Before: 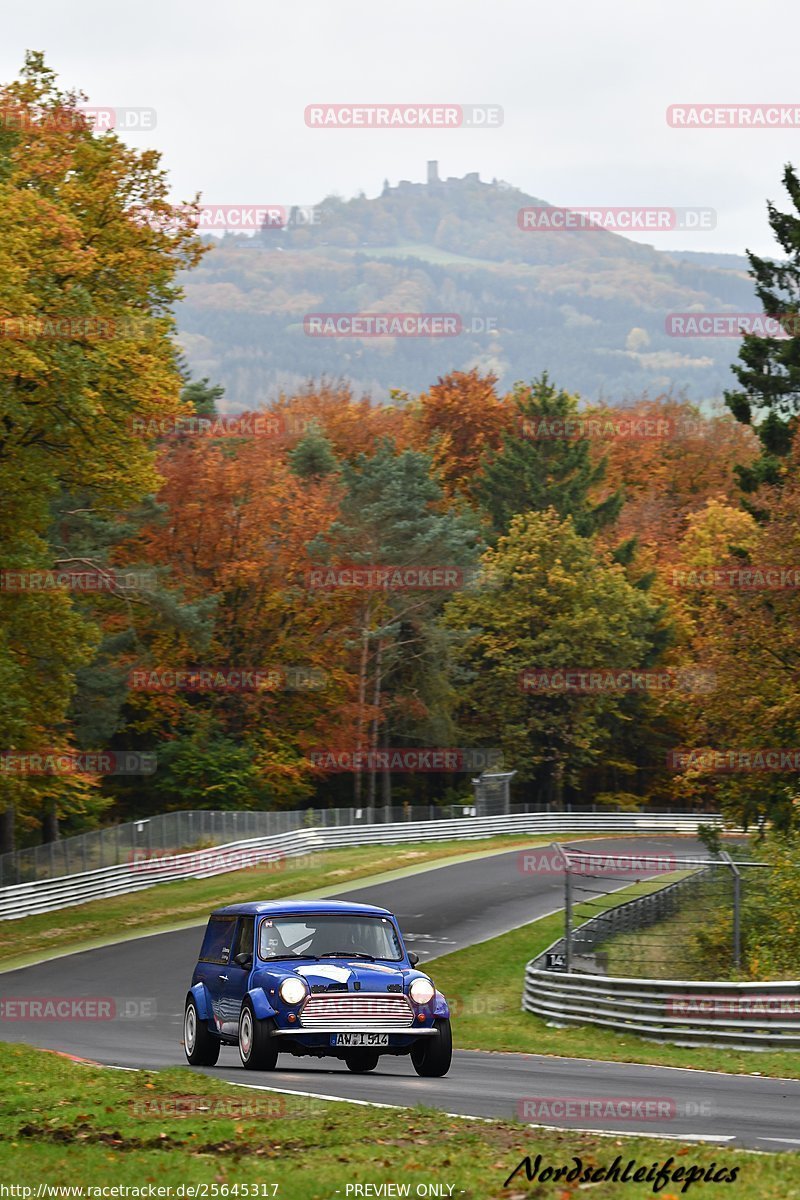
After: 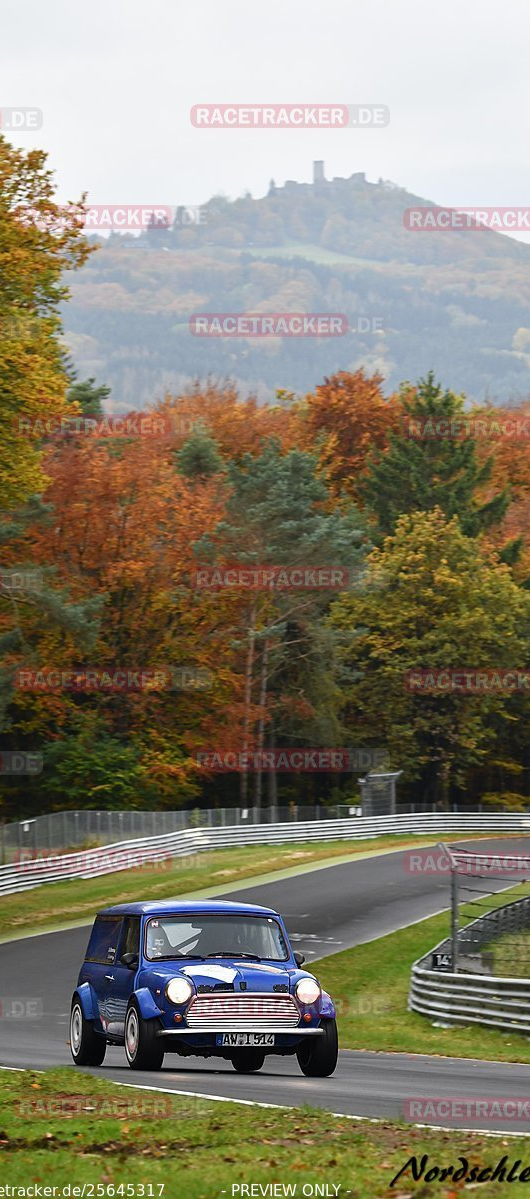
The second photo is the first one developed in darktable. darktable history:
crop and rotate: left 14.323%, right 19.375%
